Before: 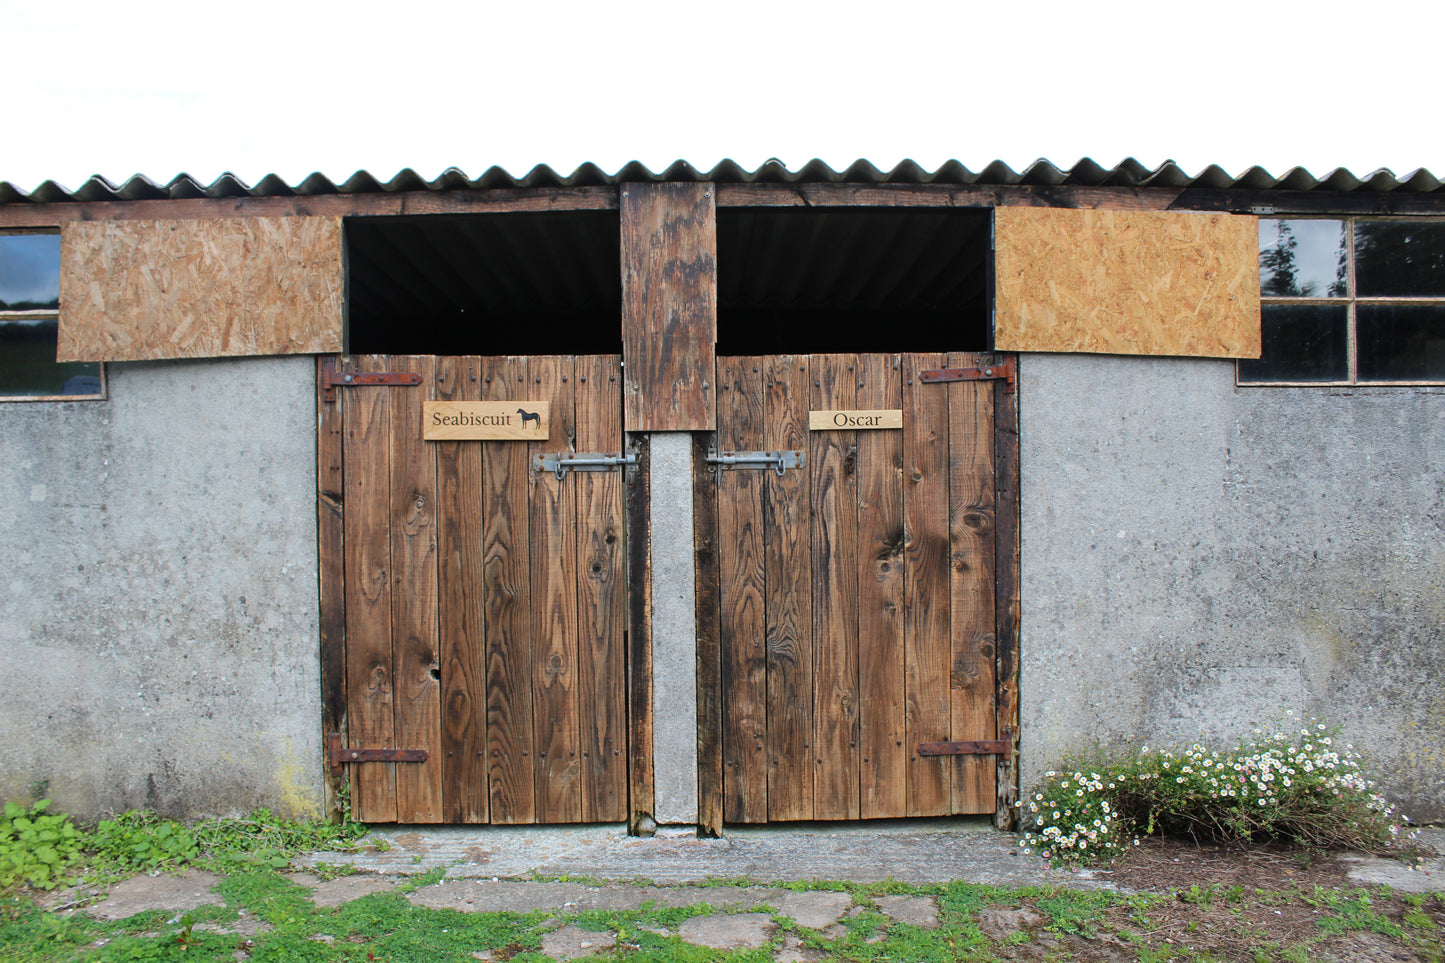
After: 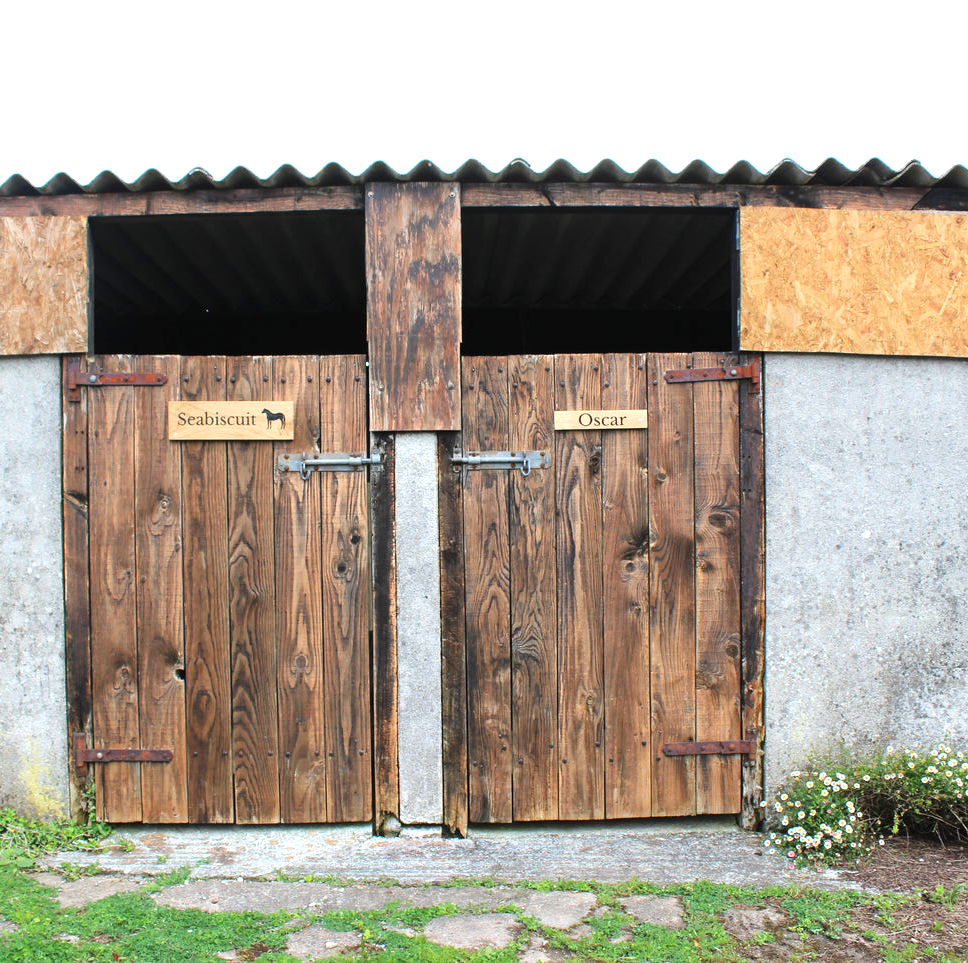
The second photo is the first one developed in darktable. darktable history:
crop and rotate: left 17.687%, right 15.3%
exposure: black level correction 0, exposure 0.693 EV, compensate highlight preservation false
